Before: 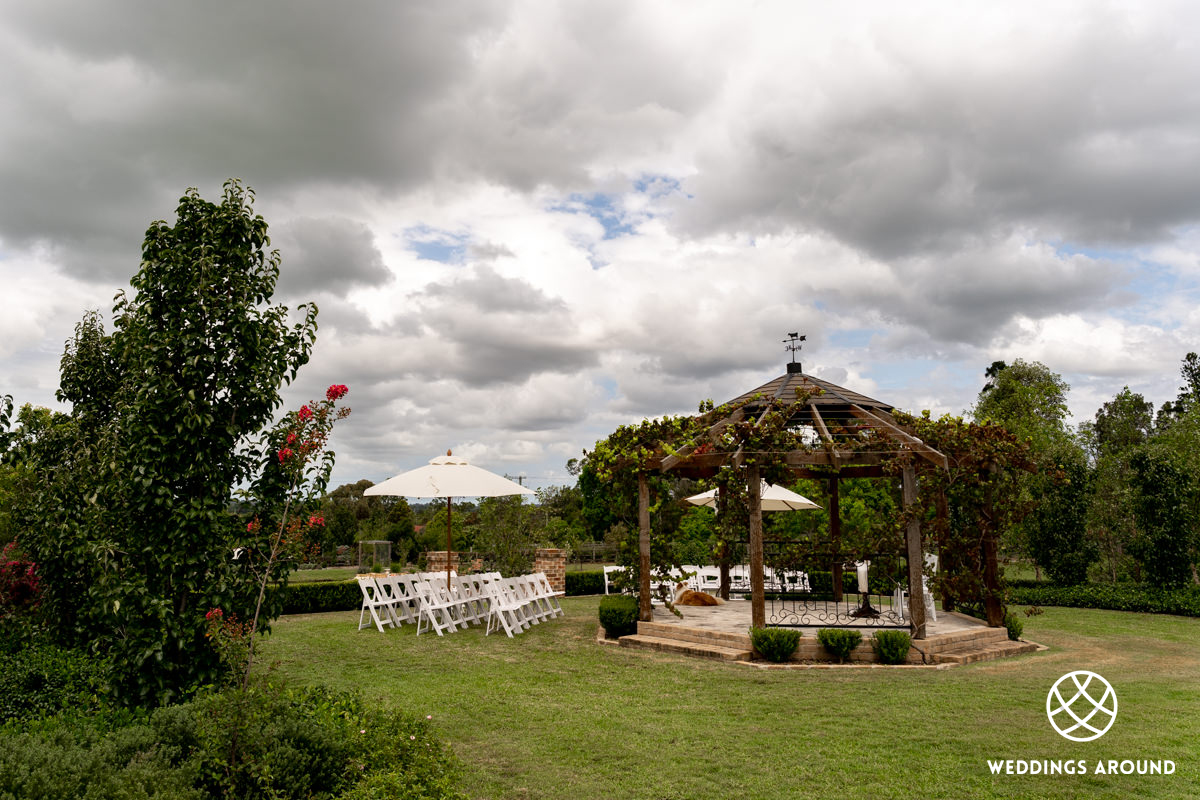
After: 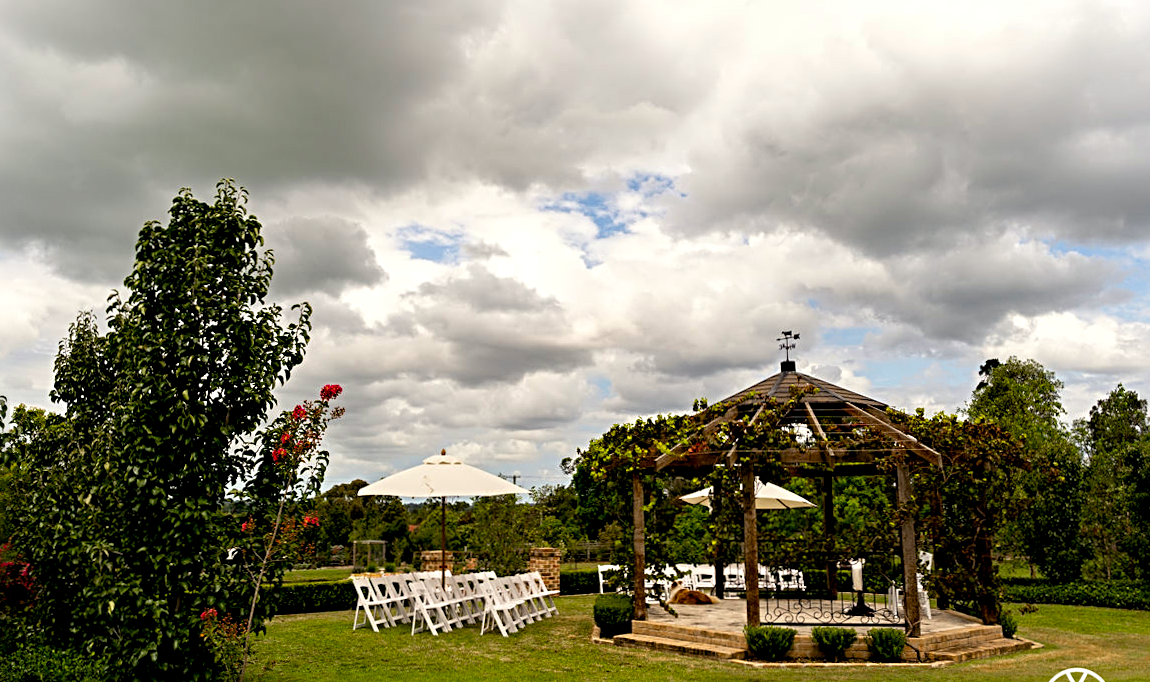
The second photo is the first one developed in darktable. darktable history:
color balance rgb: highlights gain › luminance 6.479%, highlights gain › chroma 1.226%, highlights gain › hue 93.11°, global offset › luminance -0.505%, linear chroma grading › global chroma 0.898%, perceptual saturation grading › global saturation 25.558%, global vibrance 20%
sharpen: radius 4
crop and rotate: angle 0.178°, left 0.294%, right 3.397%, bottom 14.272%
exposure: compensate exposure bias true, compensate highlight preservation false
